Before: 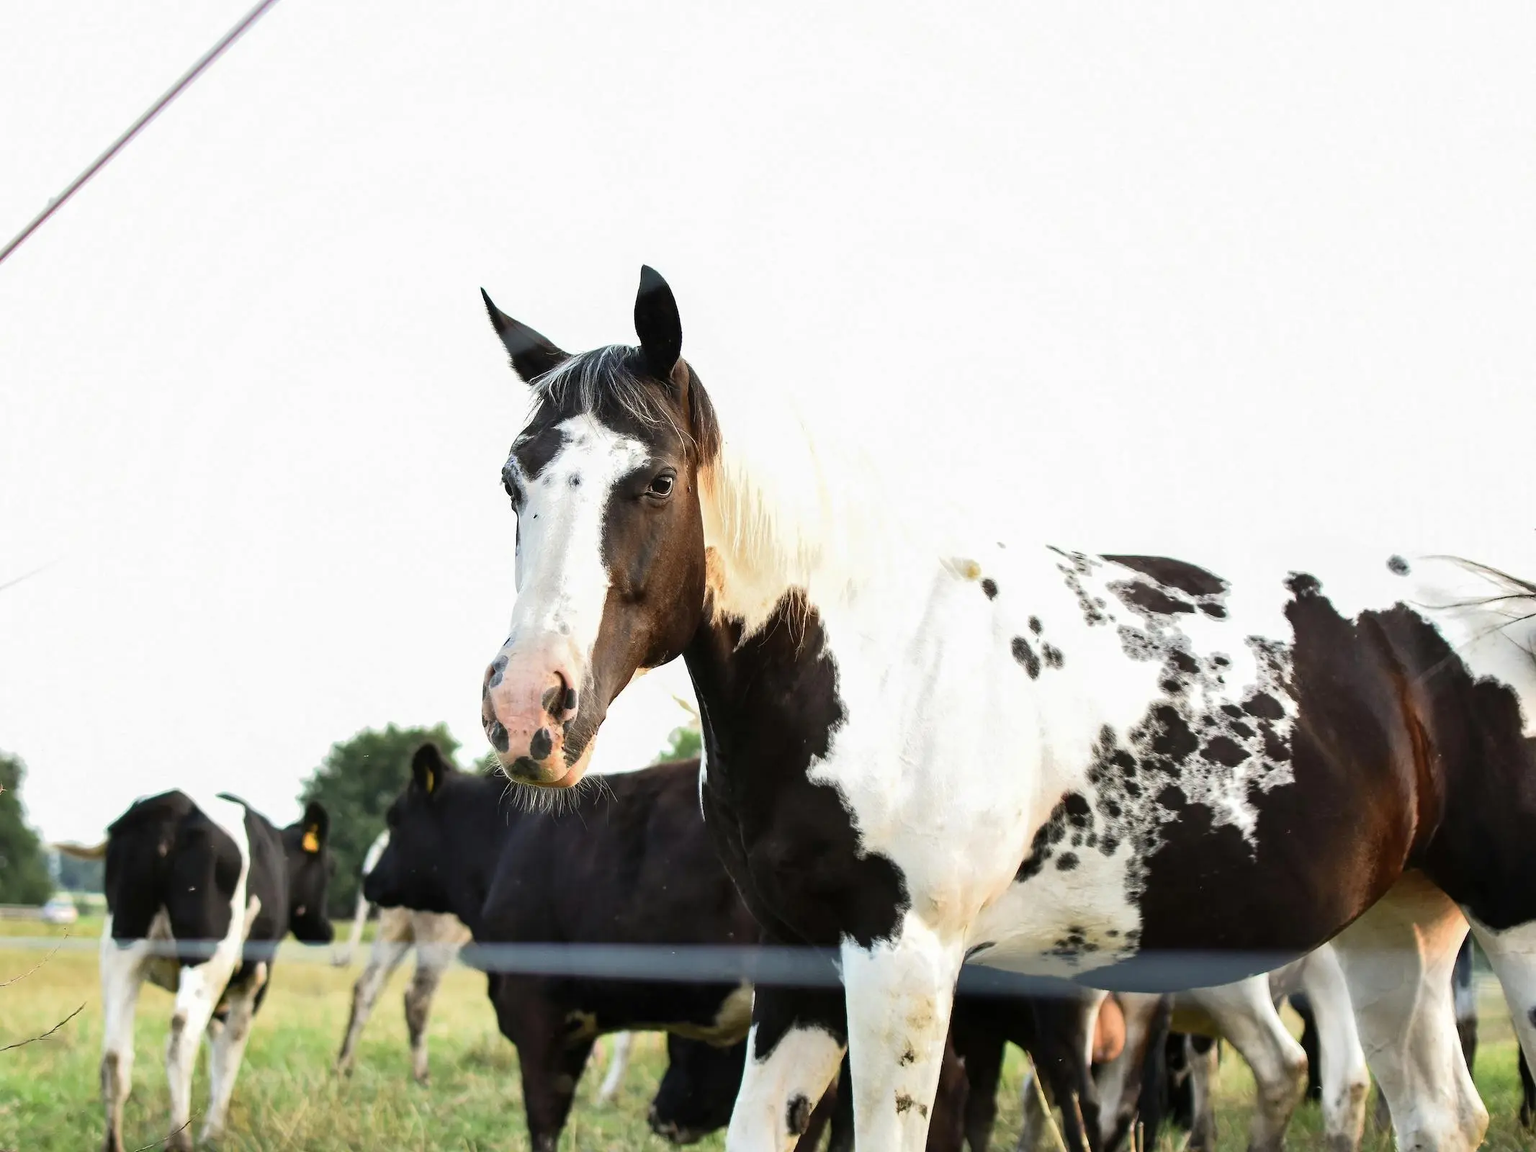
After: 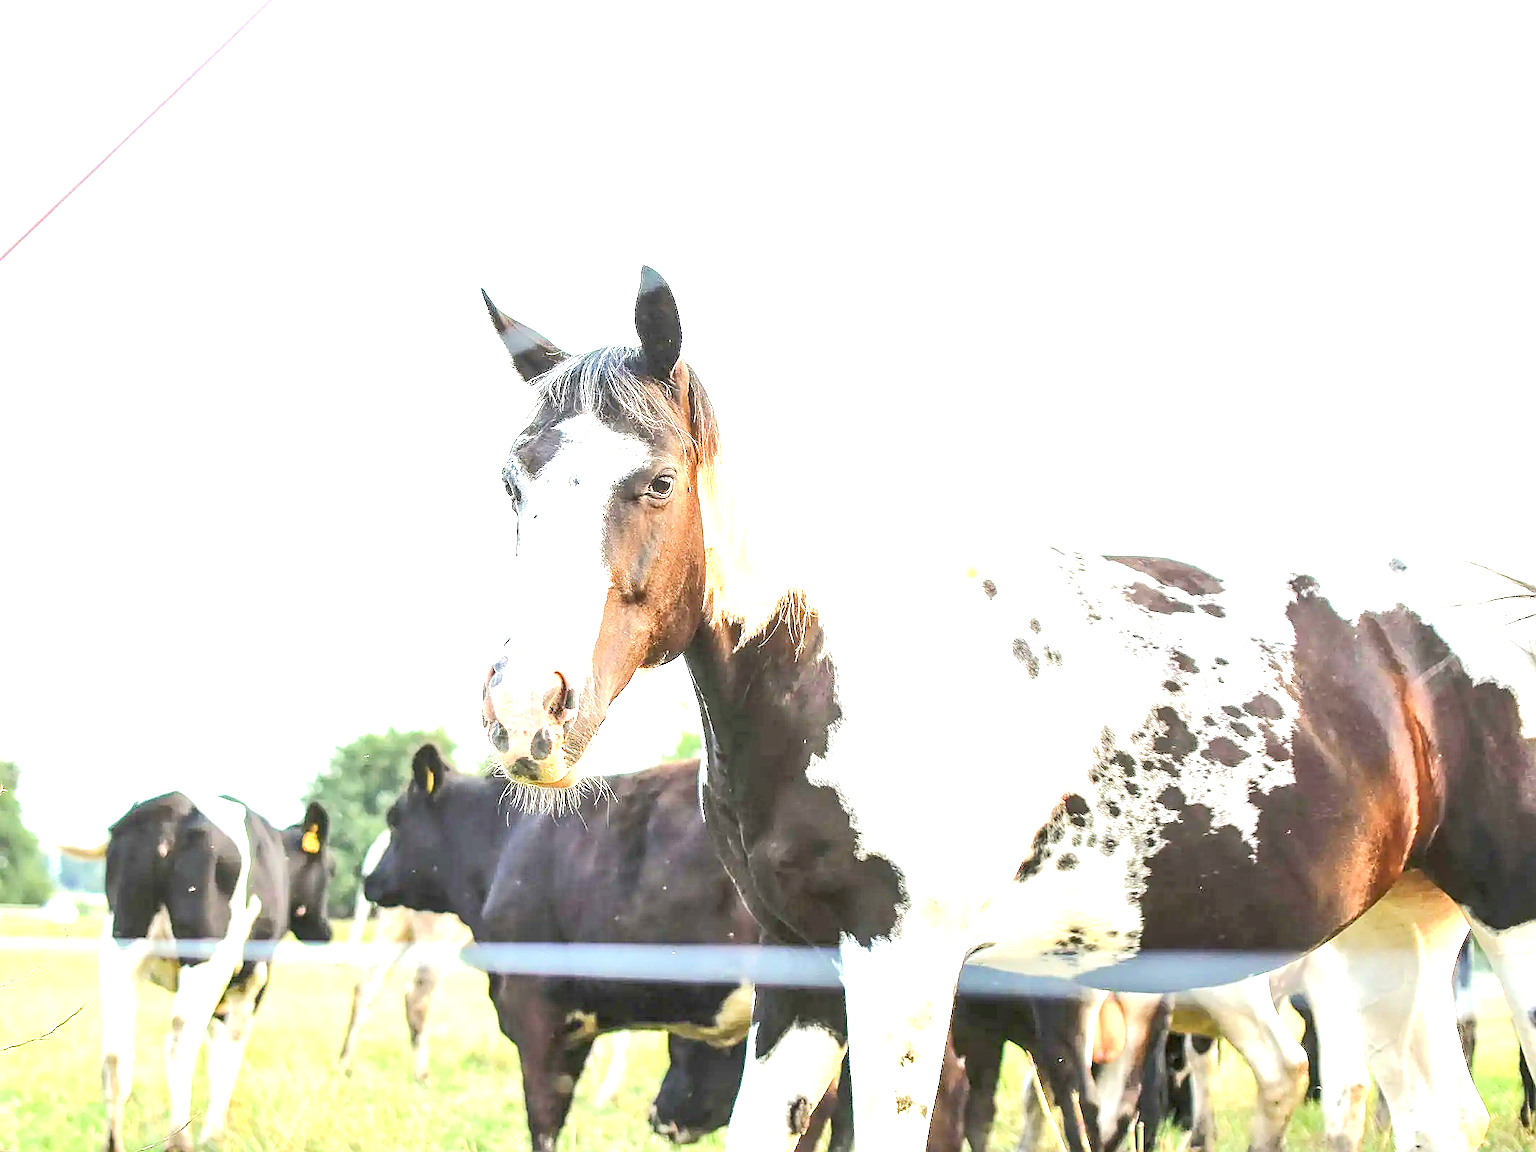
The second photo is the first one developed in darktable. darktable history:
local contrast: on, module defaults
sharpen: radius 1.366, amount 1.243, threshold 0.656
tone equalizer: -8 EV 1.97 EV, -7 EV 1.98 EV, -6 EV 1.96 EV, -5 EV 2 EV, -4 EV 1.96 EV, -3 EV 1.49 EV, -2 EV 0.991 EV, -1 EV 0.5 EV, edges refinement/feathering 500, mask exposure compensation -1.57 EV, preserve details no
exposure: black level correction 0, exposure 0.951 EV, compensate exposure bias true, compensate highlight preservation false
